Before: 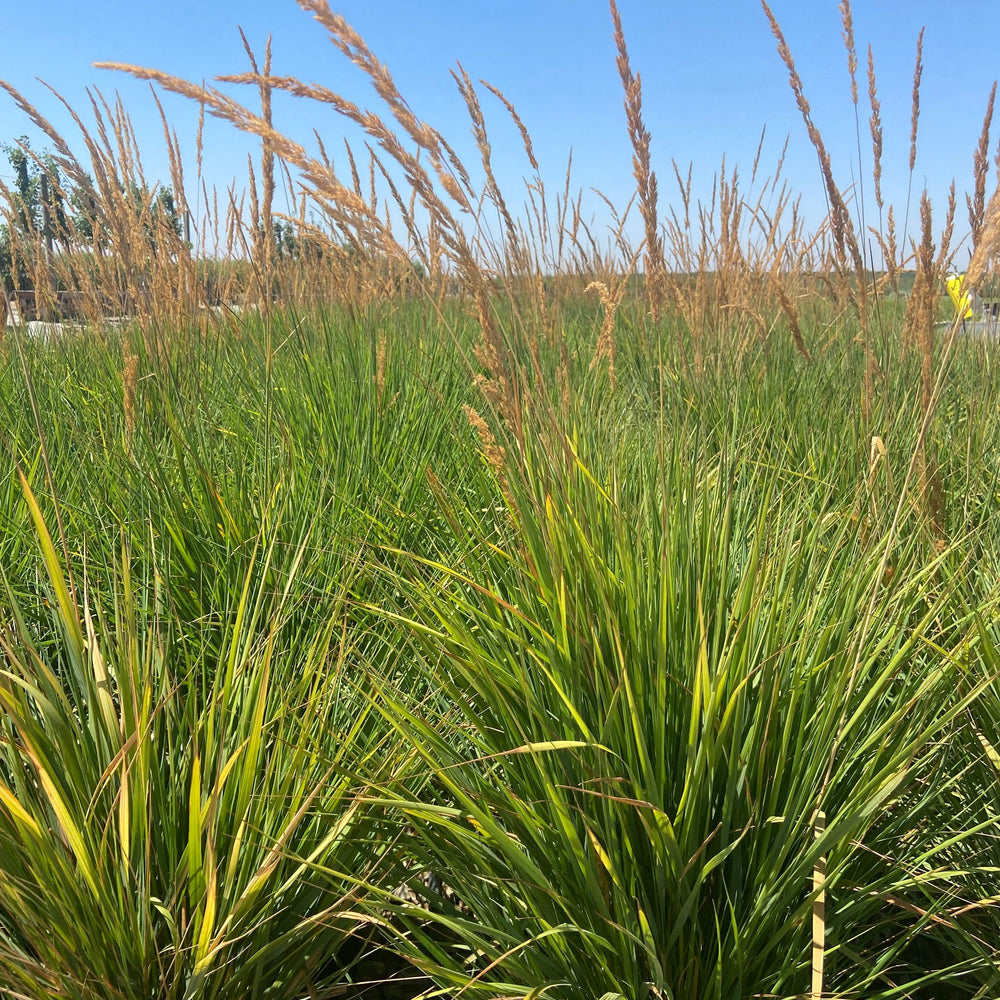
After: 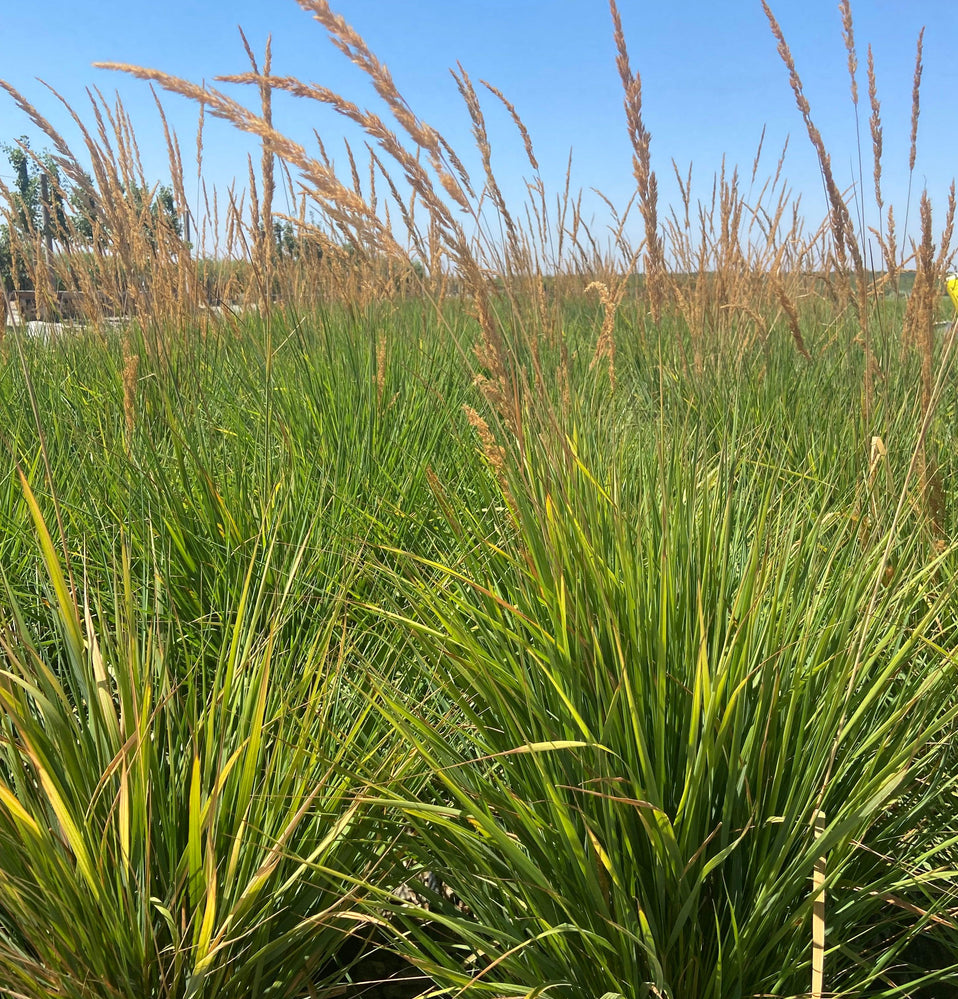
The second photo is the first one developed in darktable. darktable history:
crop: right 4.126%, bottom 0.031%
